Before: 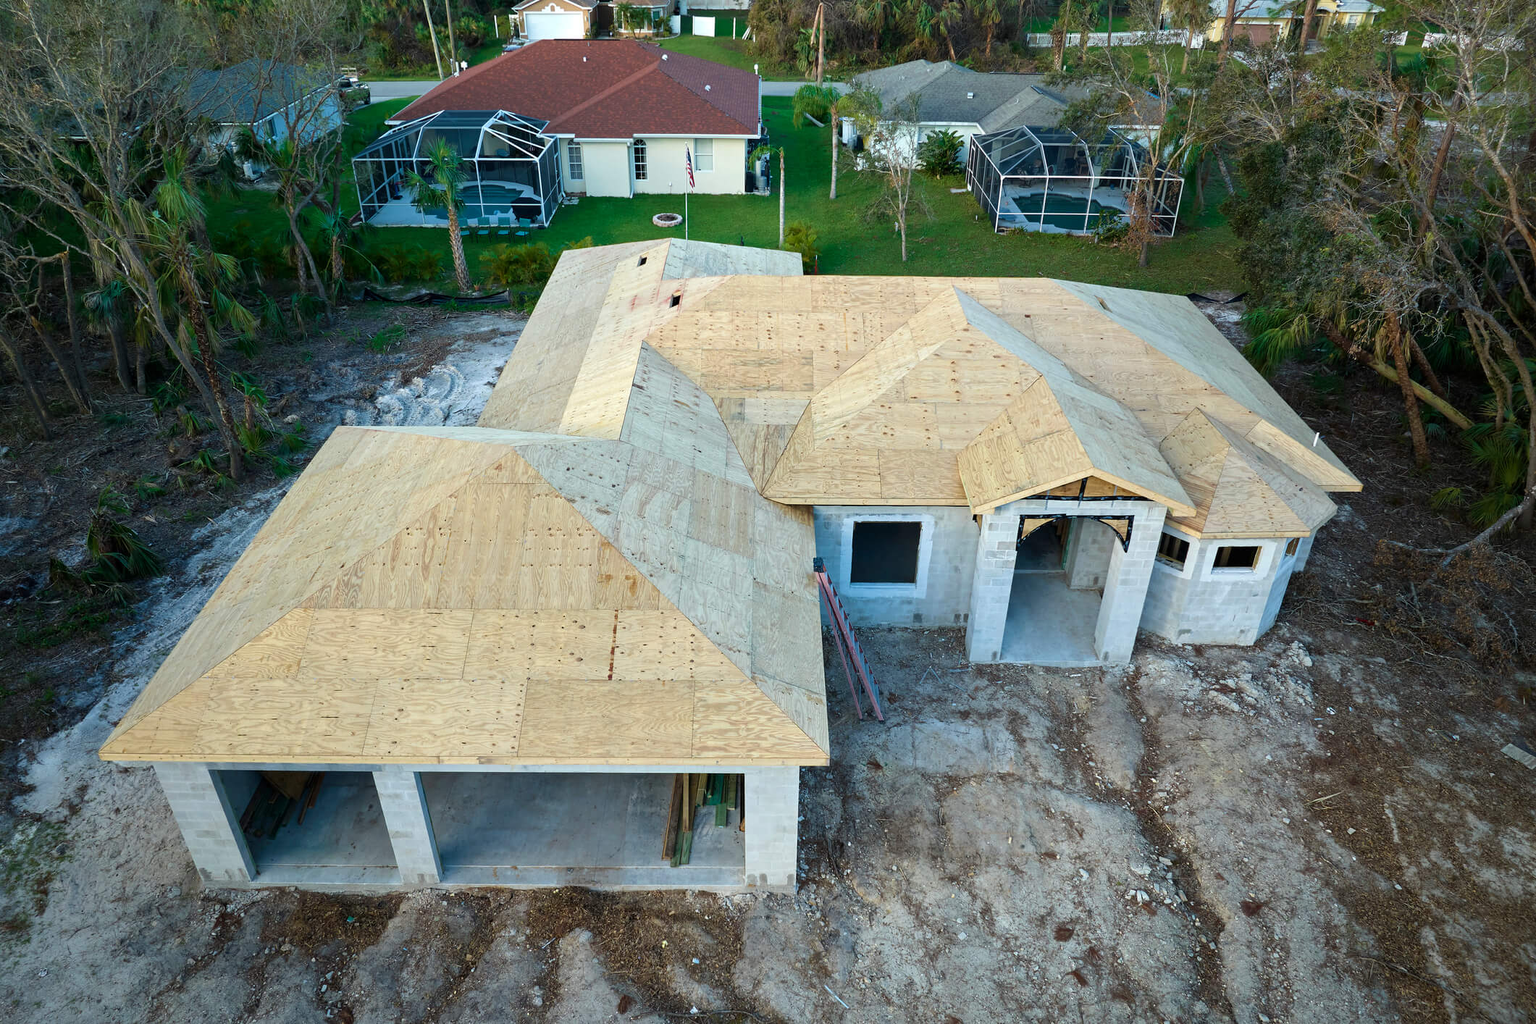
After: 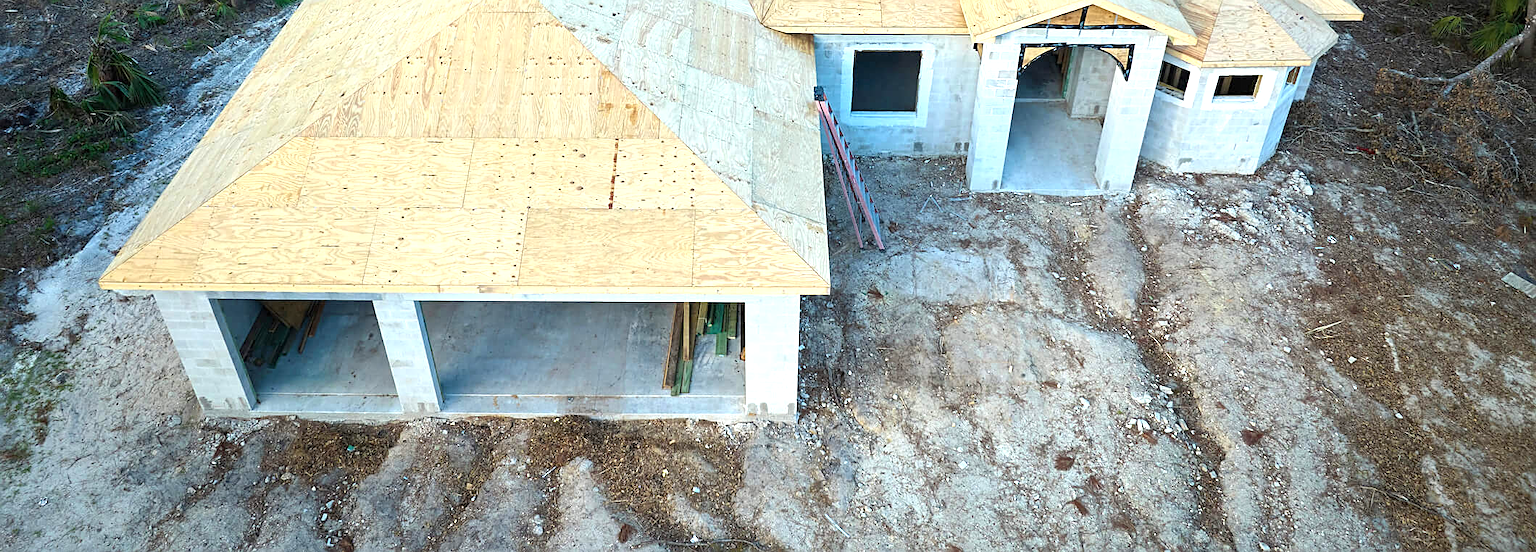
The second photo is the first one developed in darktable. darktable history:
contrast brightness saturation: contrast 0.049, brightness 0.065, saturation 0.012
crop and rotate: top 46.084%, right 0.02%
exposure: black level correction 0, exposure 0.833 EV, compensate exposure bias true, compensate highlight preservation false
sharpen: on, module defaults
